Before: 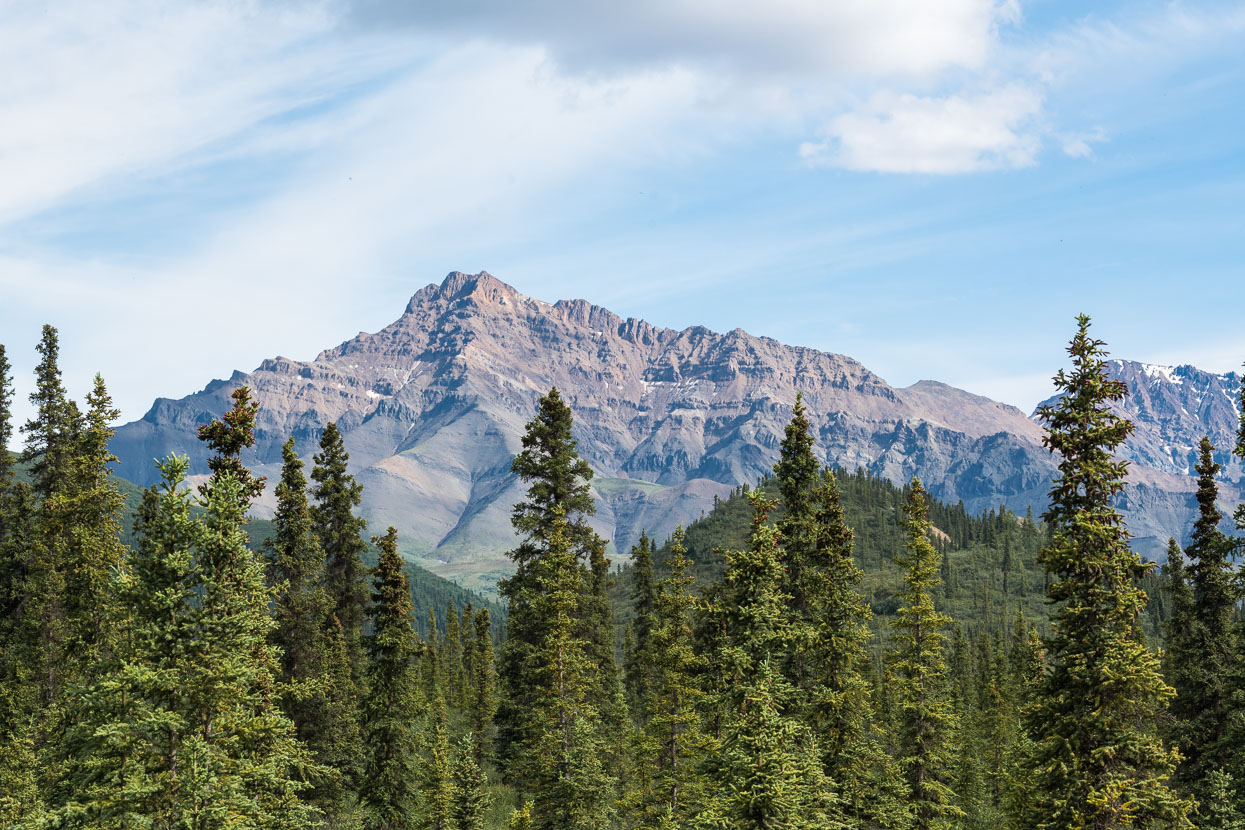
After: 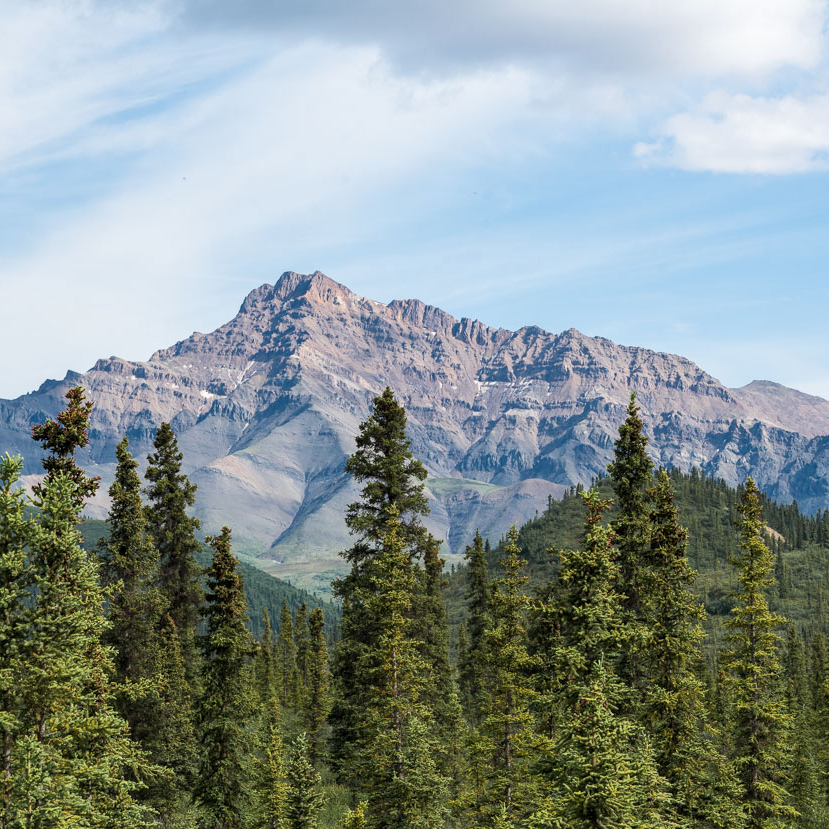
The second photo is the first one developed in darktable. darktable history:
crop and rotate: left 13.409%, right 19.924%
tone equalizer: on, module defaults
local contrast: highlights 61%, shadows 106%, detail 107%, midtone range 0.529
